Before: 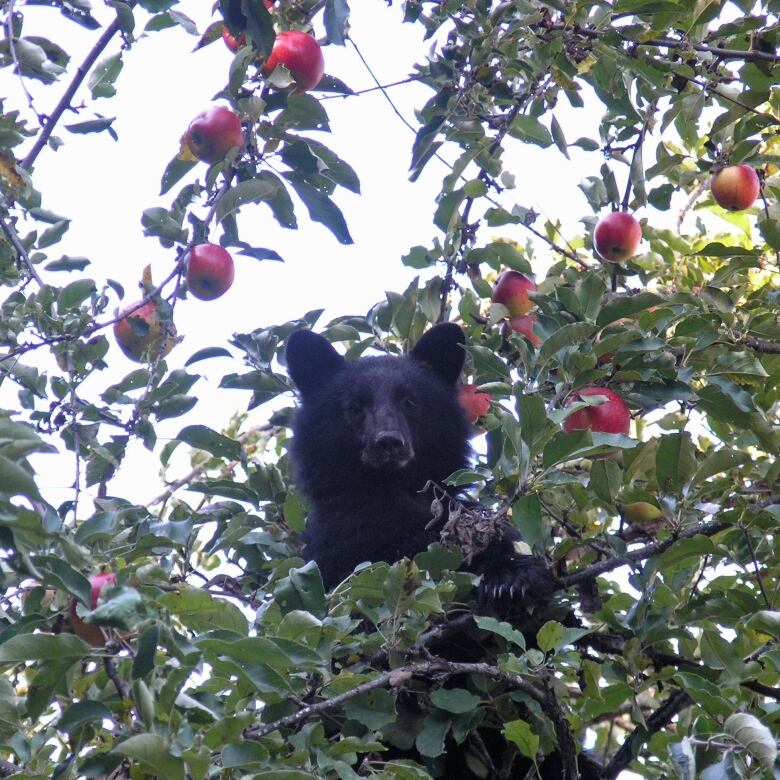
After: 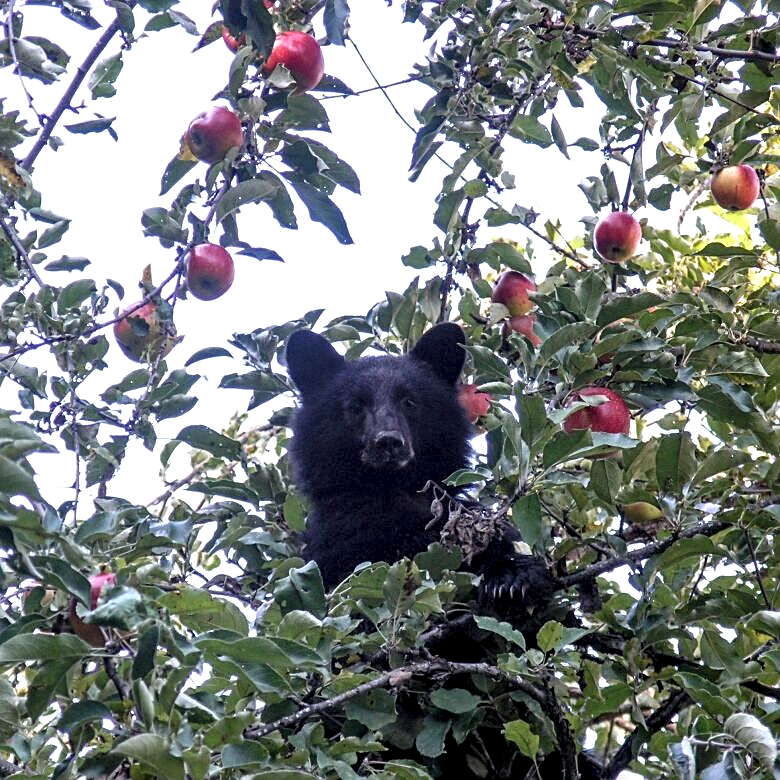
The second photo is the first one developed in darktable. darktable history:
local contrast: detail 160%
sharpen: on, module defaults
